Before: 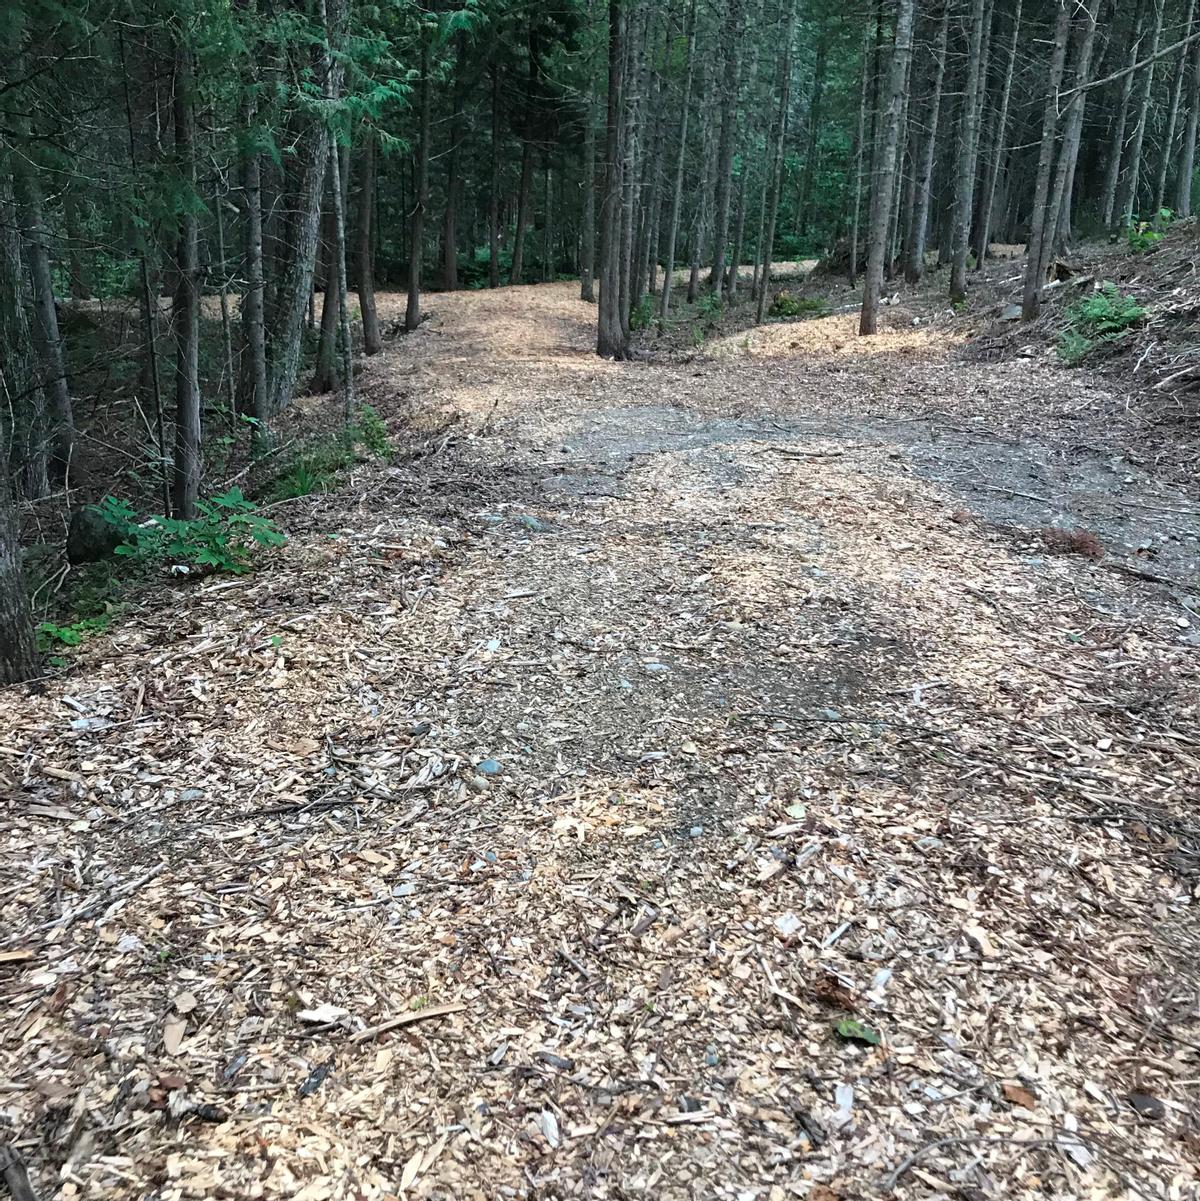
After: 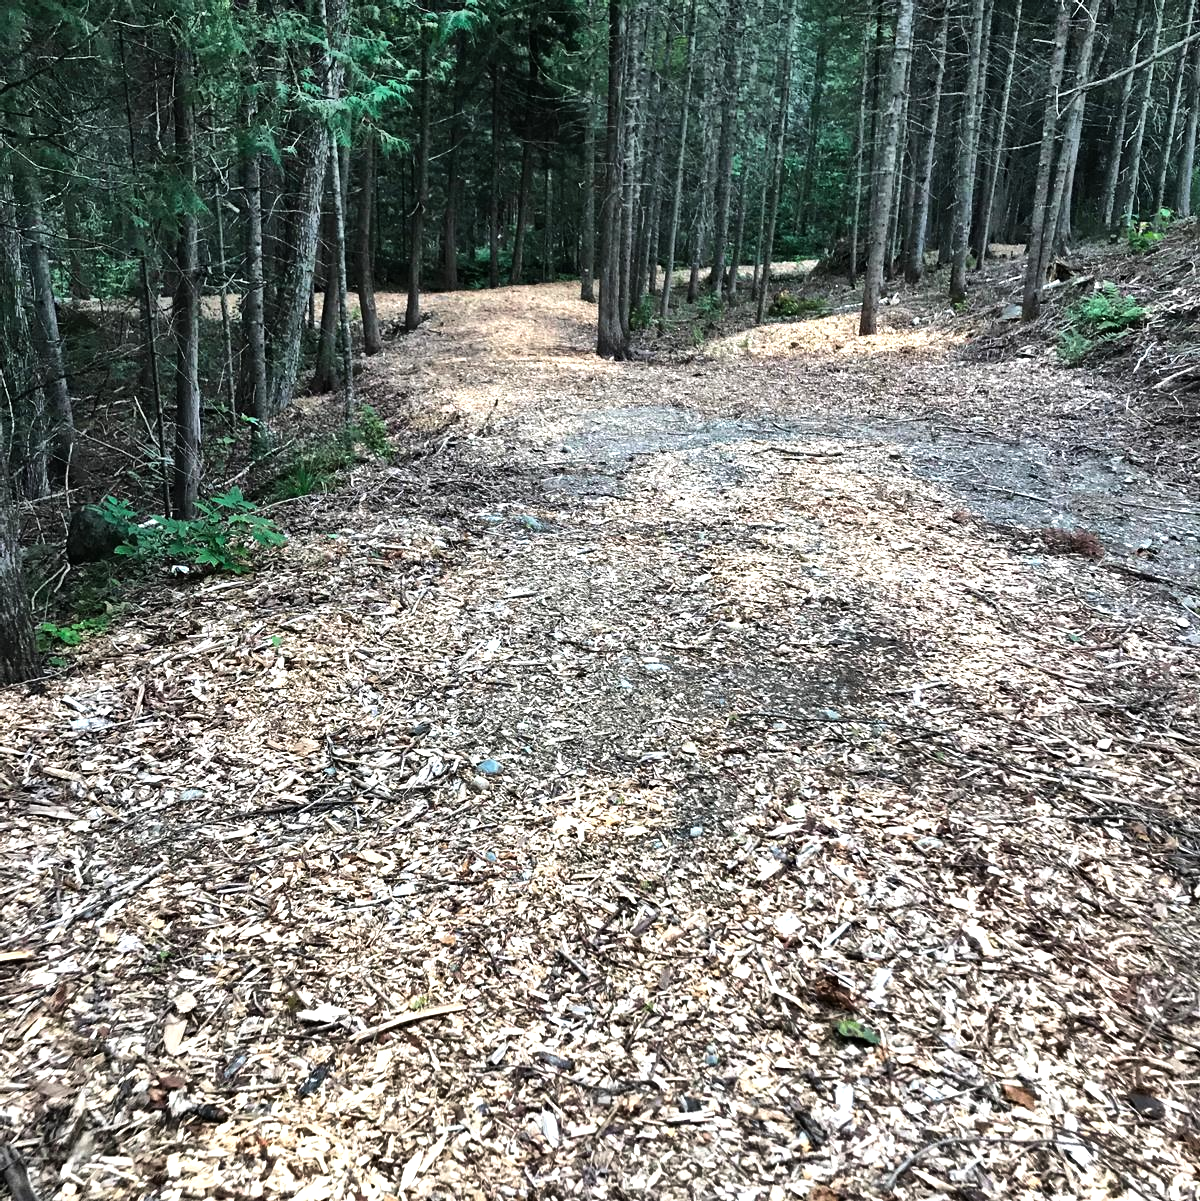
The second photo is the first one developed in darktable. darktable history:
shadows and highlights: shadows 53, soften with gaussian
tone equalizer: -8 EV -0.75 EV, -7 EV -0.7 EV, -6 EV -0.6 EV, -5 EV -0.4 EV, -3 EV 0.4 EV, -2 EV 0.6 EV, -1 EV 0.7 EV, +0 EV 0.75 EV, edges refinement/feathering 500, mask exposure compensation -1.57 EV, preserve details no
